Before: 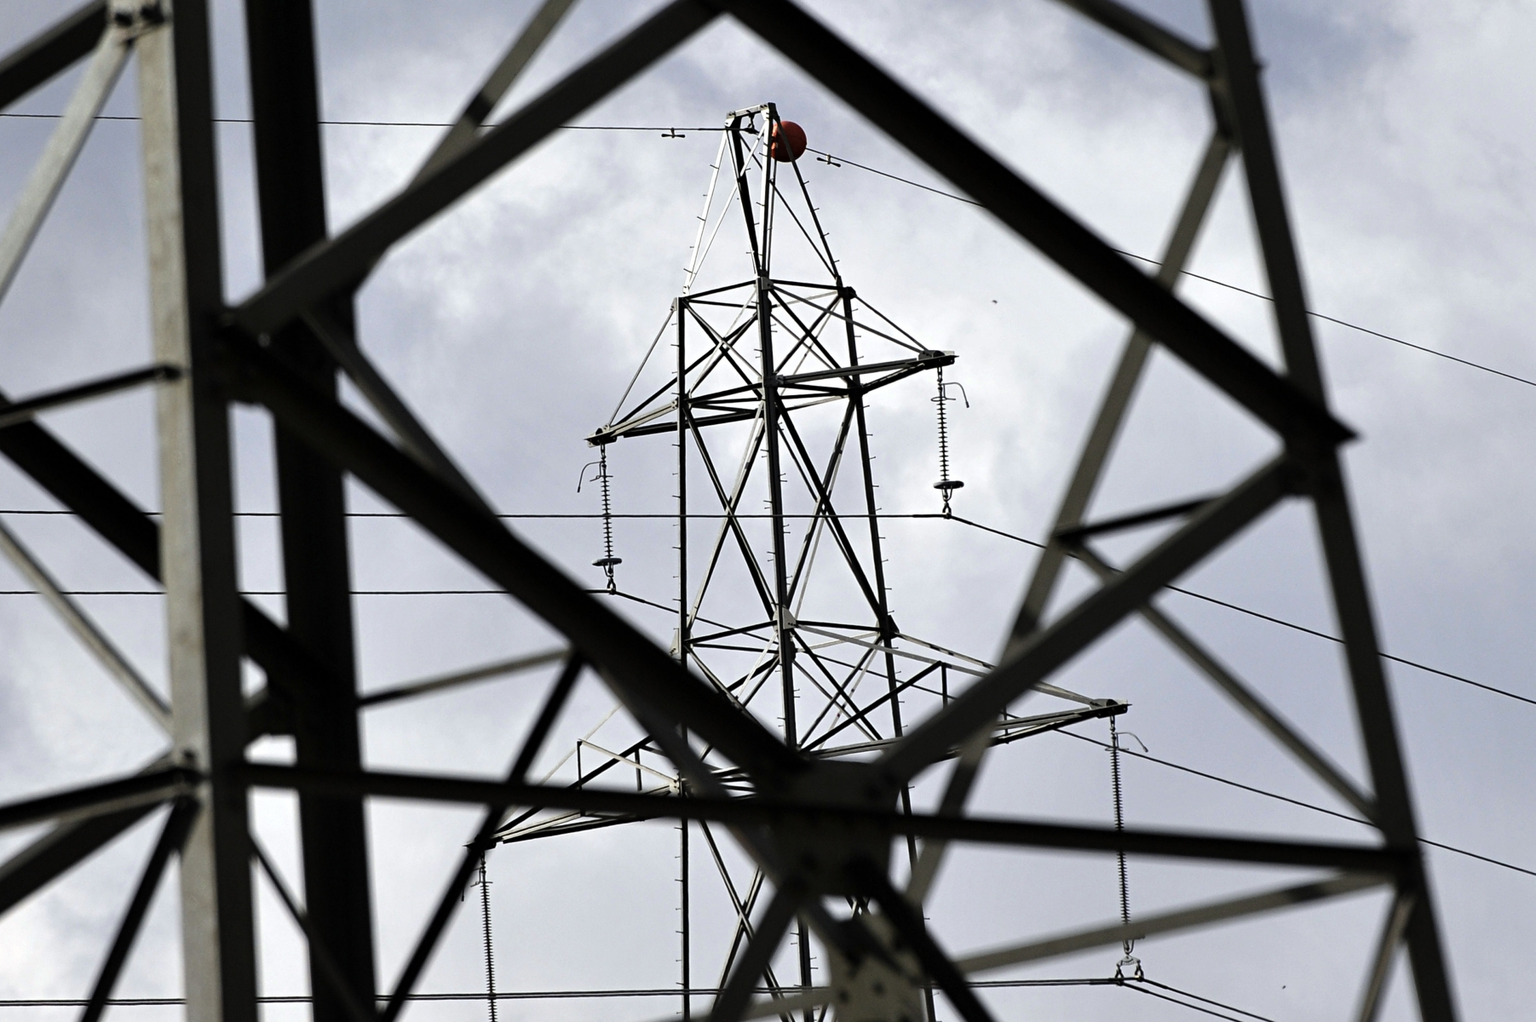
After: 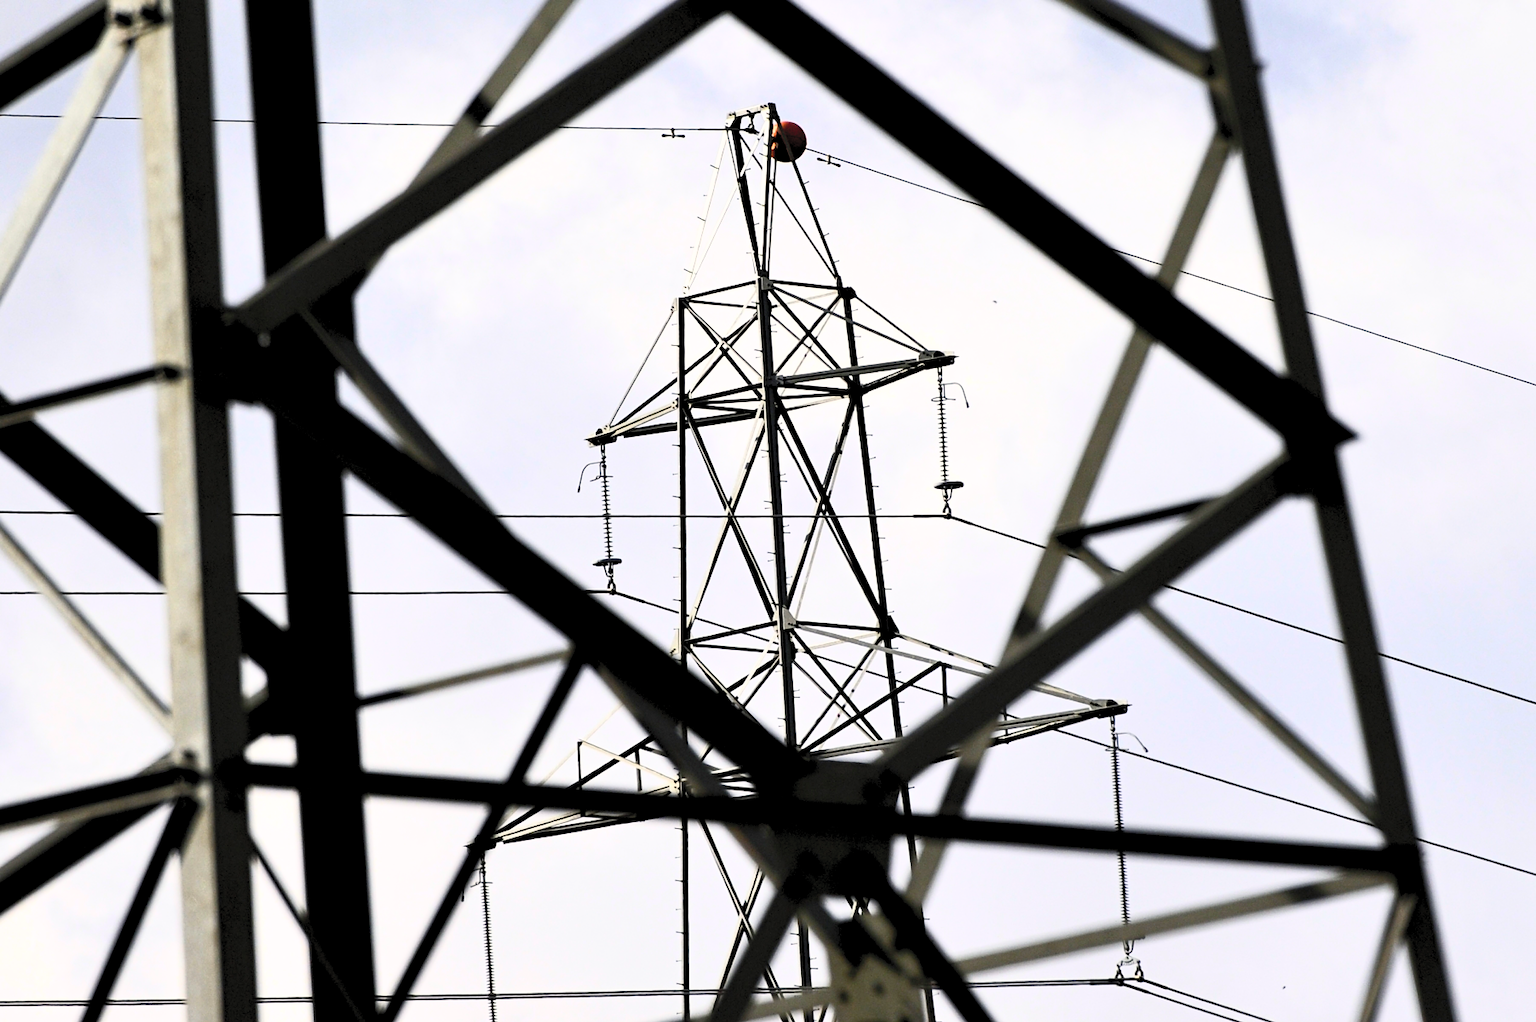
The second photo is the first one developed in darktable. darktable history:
color balance rgb: power › hue 214.14°, highlights gain › chroma 1.084%, highlights gain › hue 60.18°, global offset › luminance -0.47%, perceptual saturation grading › global saturation 36.538%, perceptual saturation grading › shadows 34.928%
contrast brightness saturation: contrast 0.393, brightness 0.543
